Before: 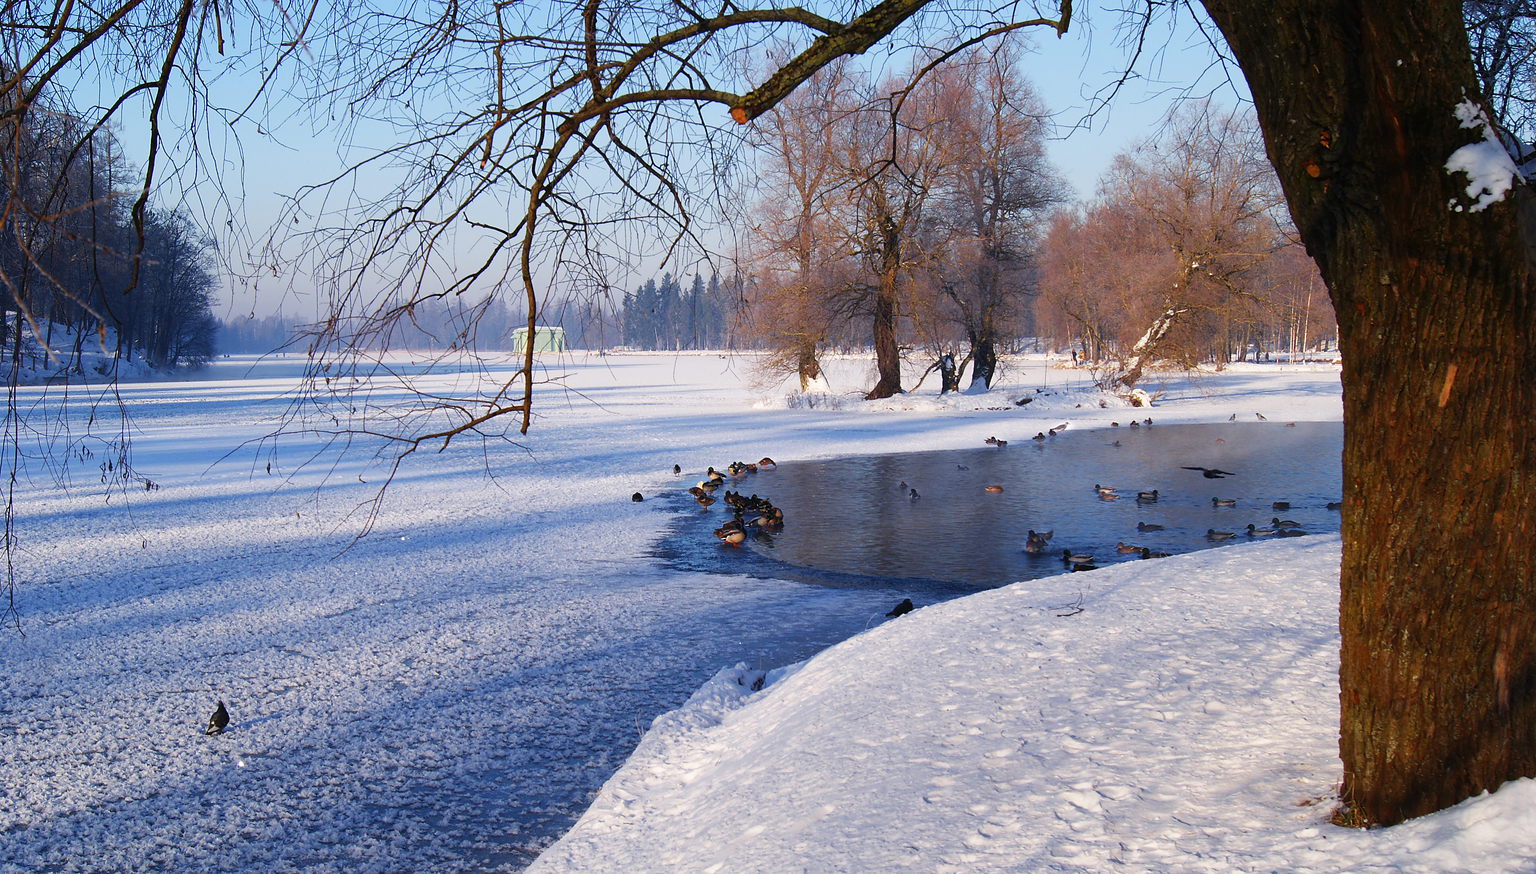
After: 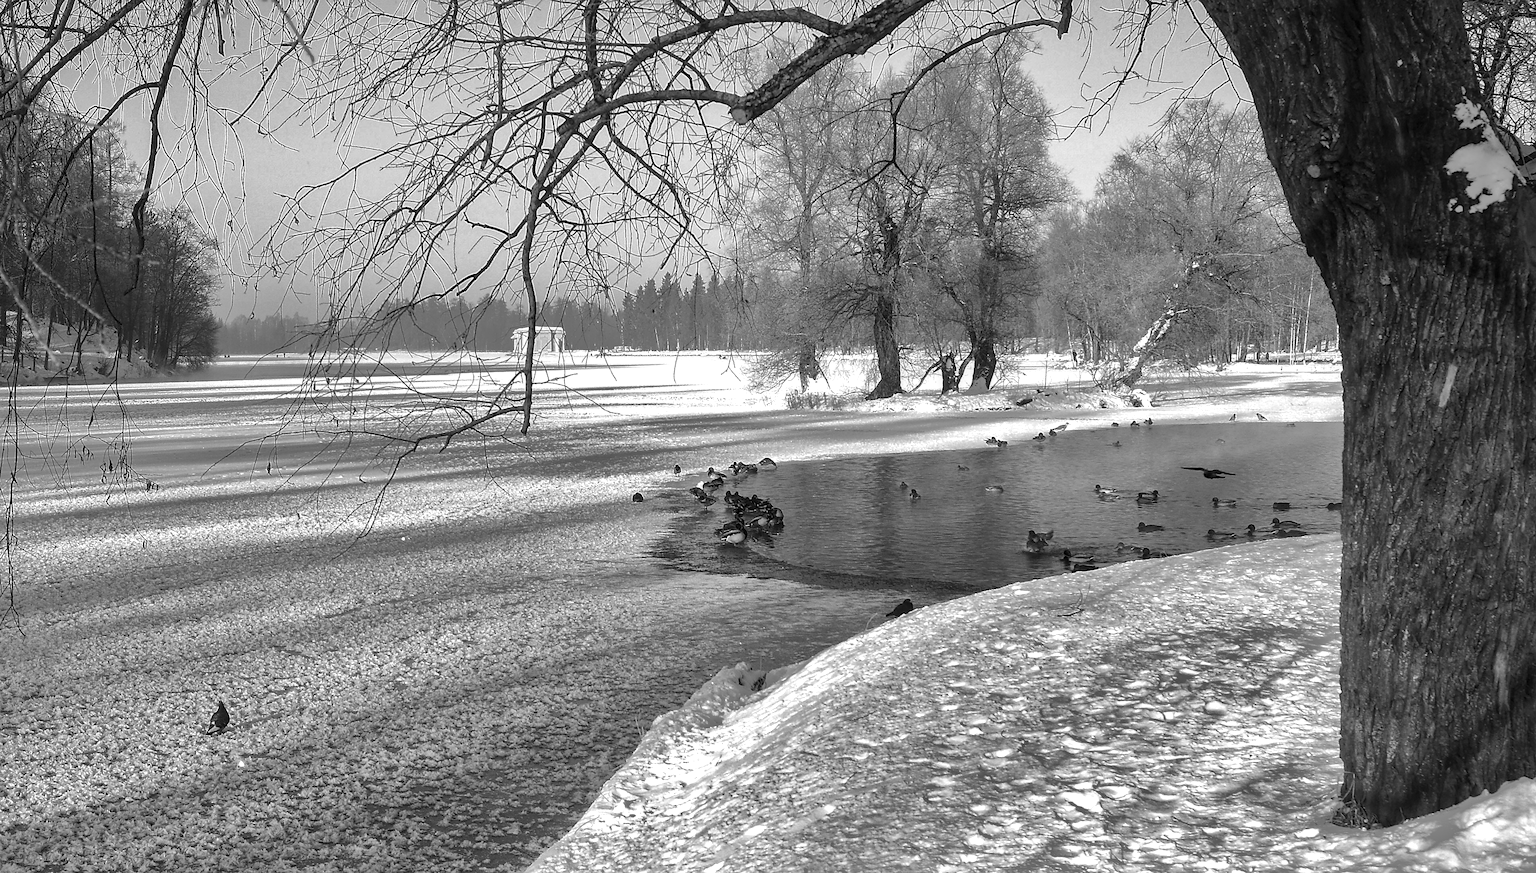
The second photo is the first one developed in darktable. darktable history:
local contrast: on, module defaults
sharpen: radius 1.816, amount 0.392, threshold 1.741
exposure: black level correction 0, exposure 0.498 EV, compensate exposure bias true, compensate highlight preservation false
color zones: curves: ch1 [(0, -0.394) (0.143, -0.394) (0.286, -0.394) (0.429, -0.392) (0.571, -0.391) (0.714, -0.391) (0.857, -0.391) (1, -0.394)]
shadows and highlights: shadows 38.88, highlights -74.81
